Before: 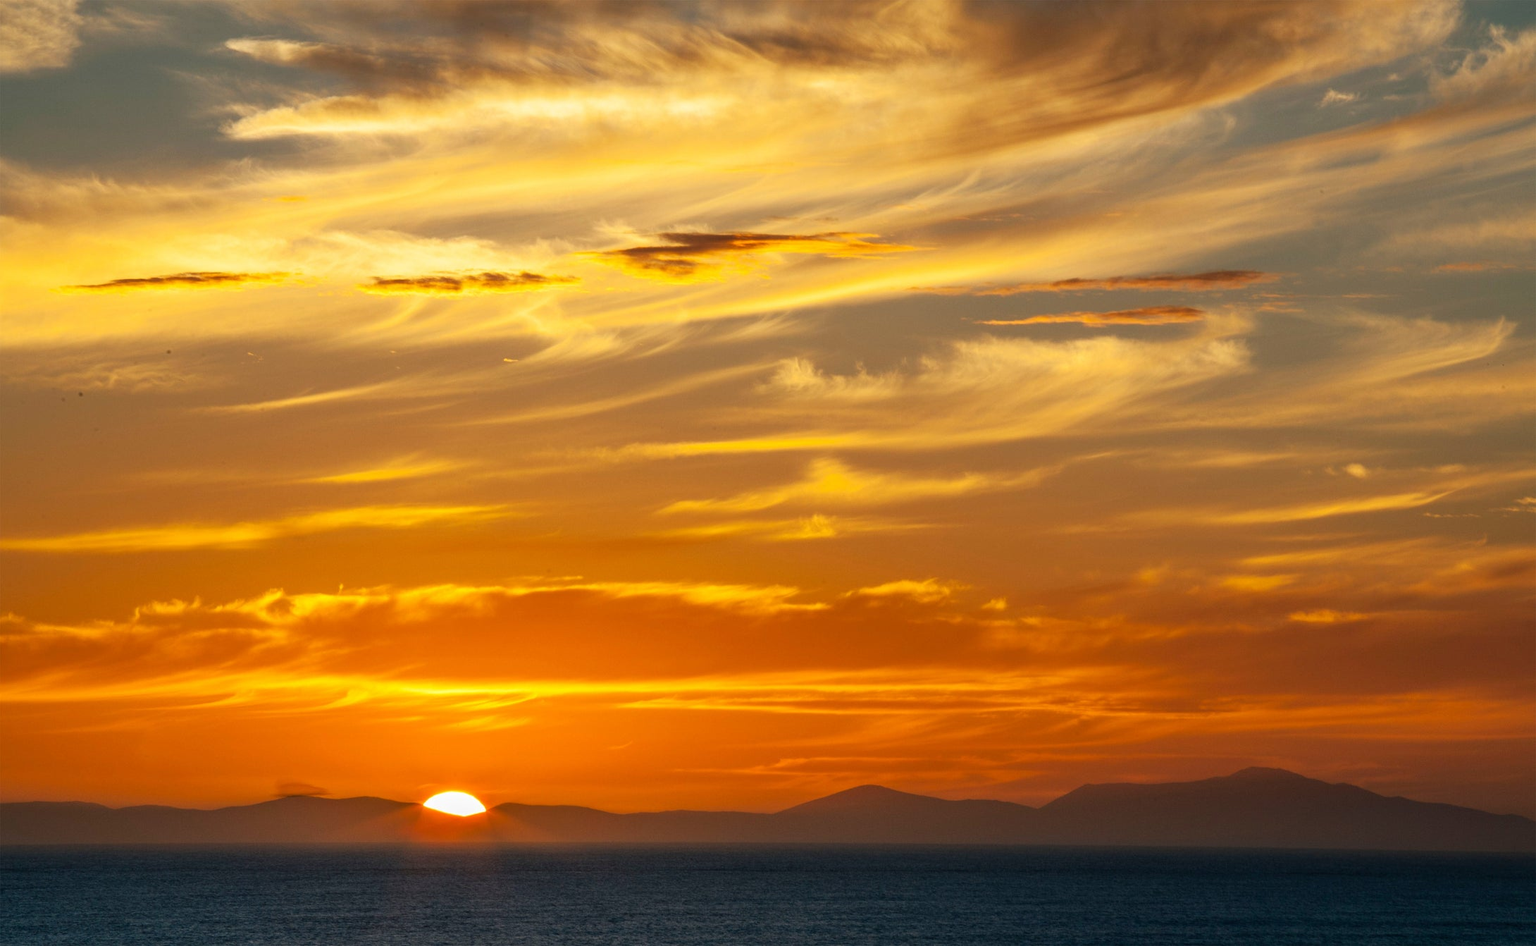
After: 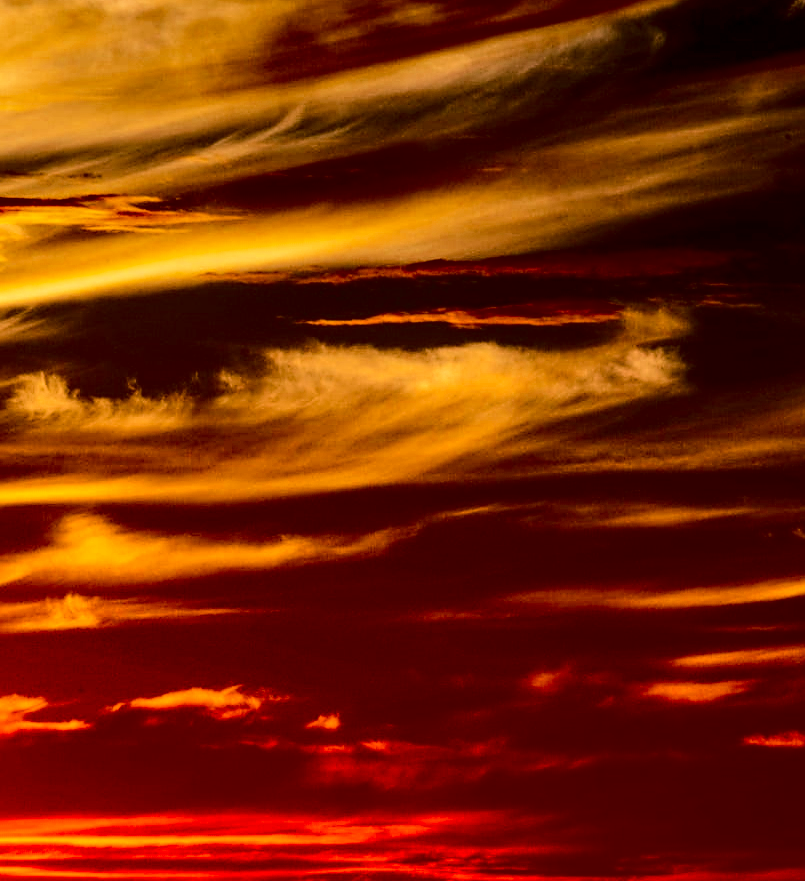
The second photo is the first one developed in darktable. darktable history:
local contrast: detail 130%
graduated density: on, module defaults
rotate and perspective: crop left 0, crop top 0
sharpen: on, module defaults
contrast brightness saturation: contrast 0.77, brightness -1, saturation 1
color correction: highlights a* 15.46, highlights b* -20.56
color zones: curves: ch0 [(0, 0.5) (0.125, 0.4) (0.25, 0.5) (0.375, 0.4) (0.5, 0.4) (0.625, 0.35) (0.75, 0.35) (0.875, 0.5)]; ch1 [(0, 0.35) (0.125, 0.45) (0.25, 0.35) (0.375, 0.35) (0.5, 0.35) (0.625, 0.35) (0.75, 0.45) (0.875, 0.35)]; ch2 [(0, 0.6) (0.125, 0.5) (0.25, 0.5) (0.375, 0.6) (0.5, 0.6) (0.625, 0.5) (0.75, 0.5) (0.875, 0.5)]
crop and rotate: left 49.936%, top 10.094%, right 13.136%, bottom 24.256%
